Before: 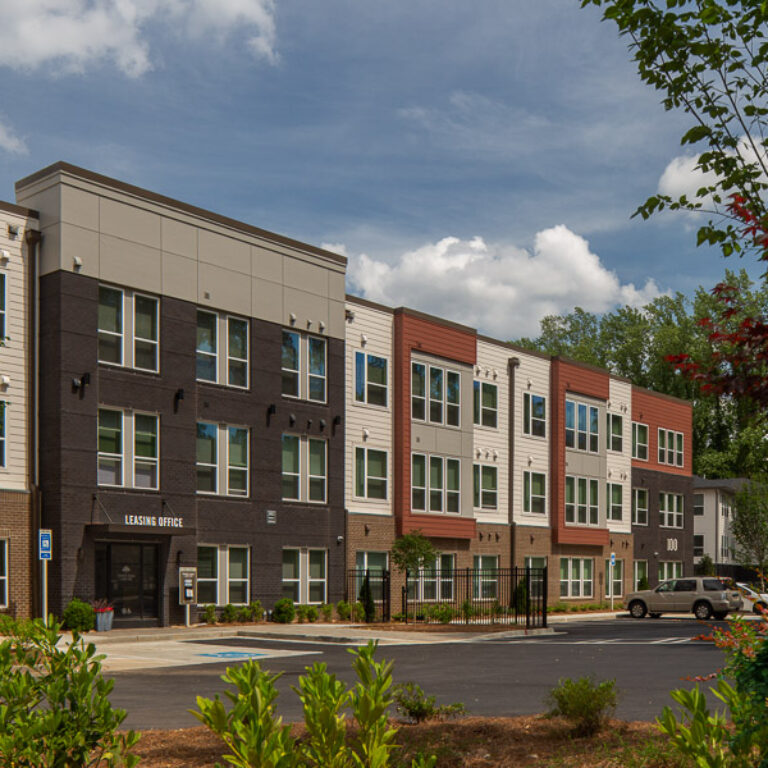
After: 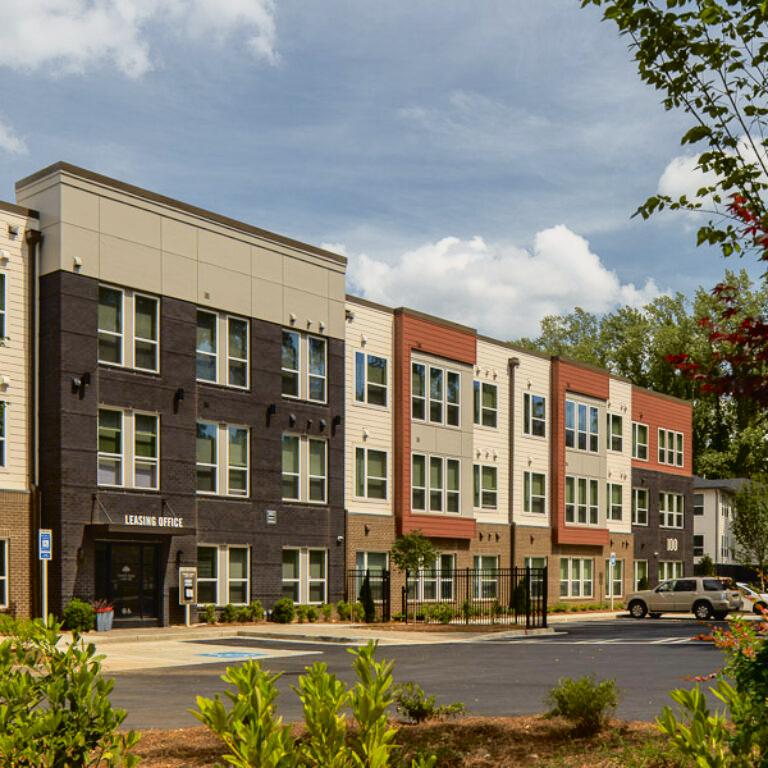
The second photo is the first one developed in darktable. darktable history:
tone curve: curves: ch0 [(0, 0.013) (0.129, 0.1) (0.291, 0.375) (0.46, 0.576) (0.667, 0.78) (0.851, 0.903) (0.997, 0.951)]; ch1 [(0, 0) (0.353, 0.344) (0.45, 0.46) (0.498, 0.495) (0.528, 0.531) (0.563, 0.566) (0.592, 0.609) (0.657, 0.672) (1, 1)]; ch2 [(0, 0) (0.333, 0.346) (0.375, 0.375) (0.427, 0.44) (0.5, 0.501) (0.505, 0.505) (0.544, 0.573) (0.576, 0.615) (0.612, 0.644) (0.66, 0.715) (1, 1)], color space Lab, independent channels, preserve colors none
